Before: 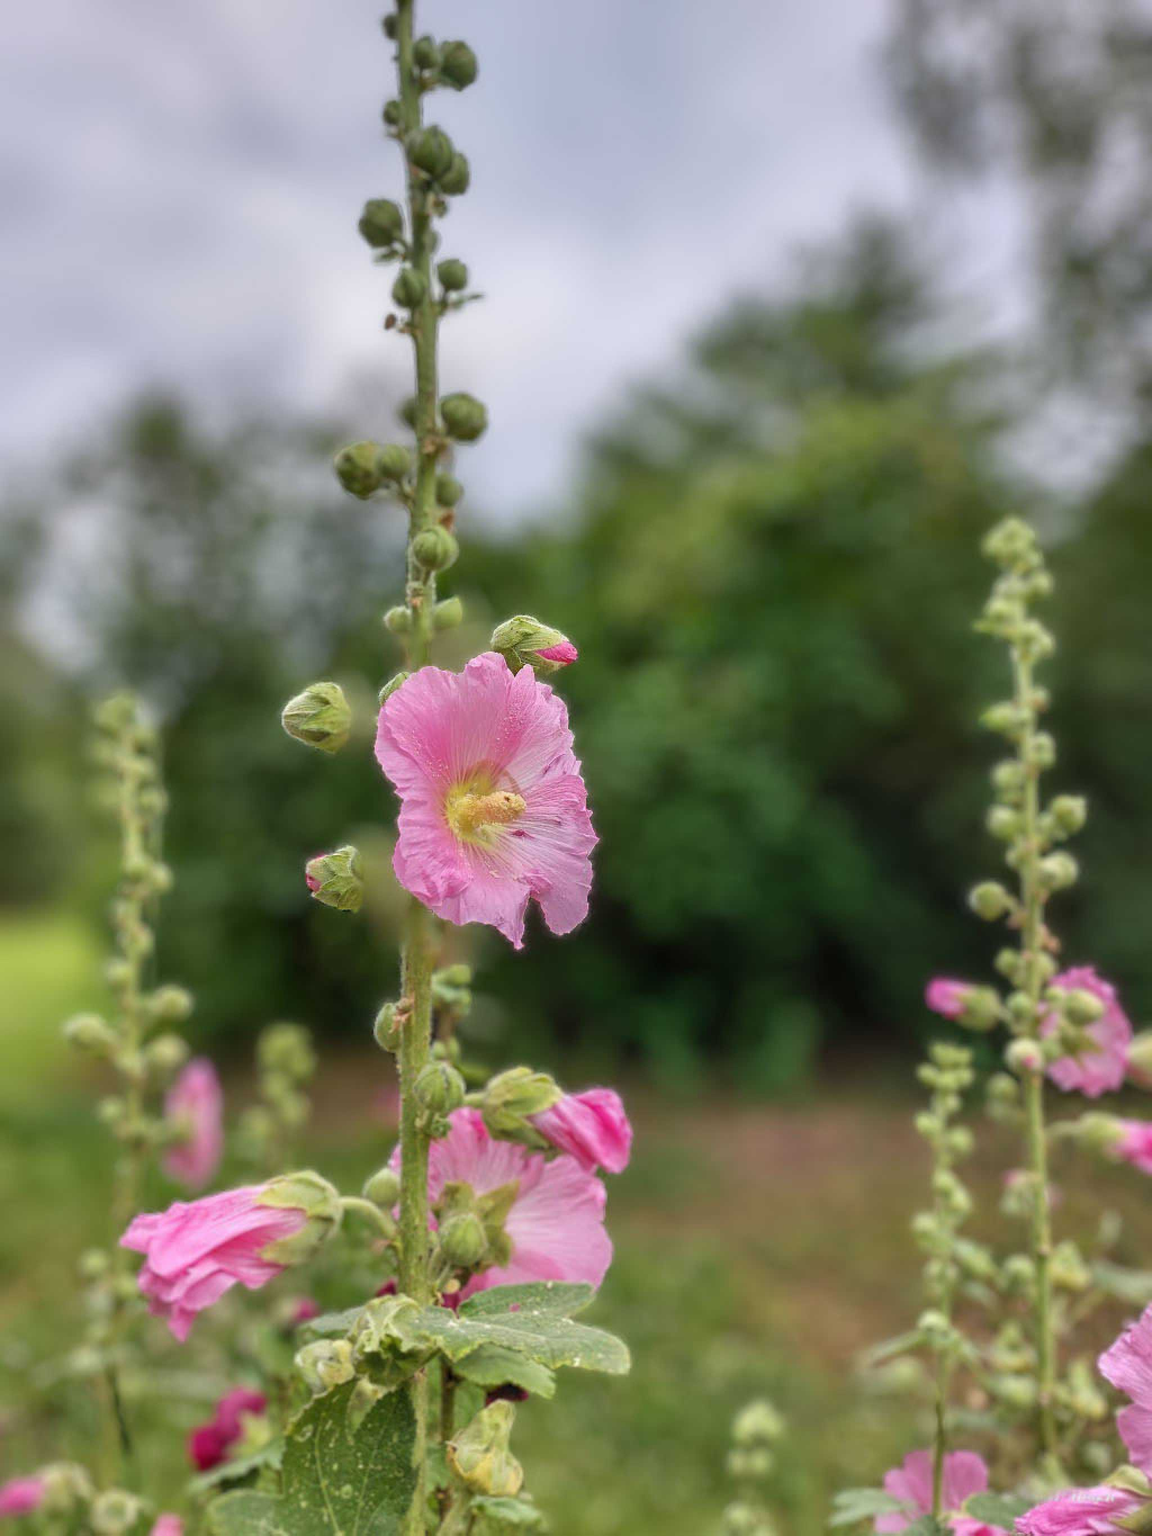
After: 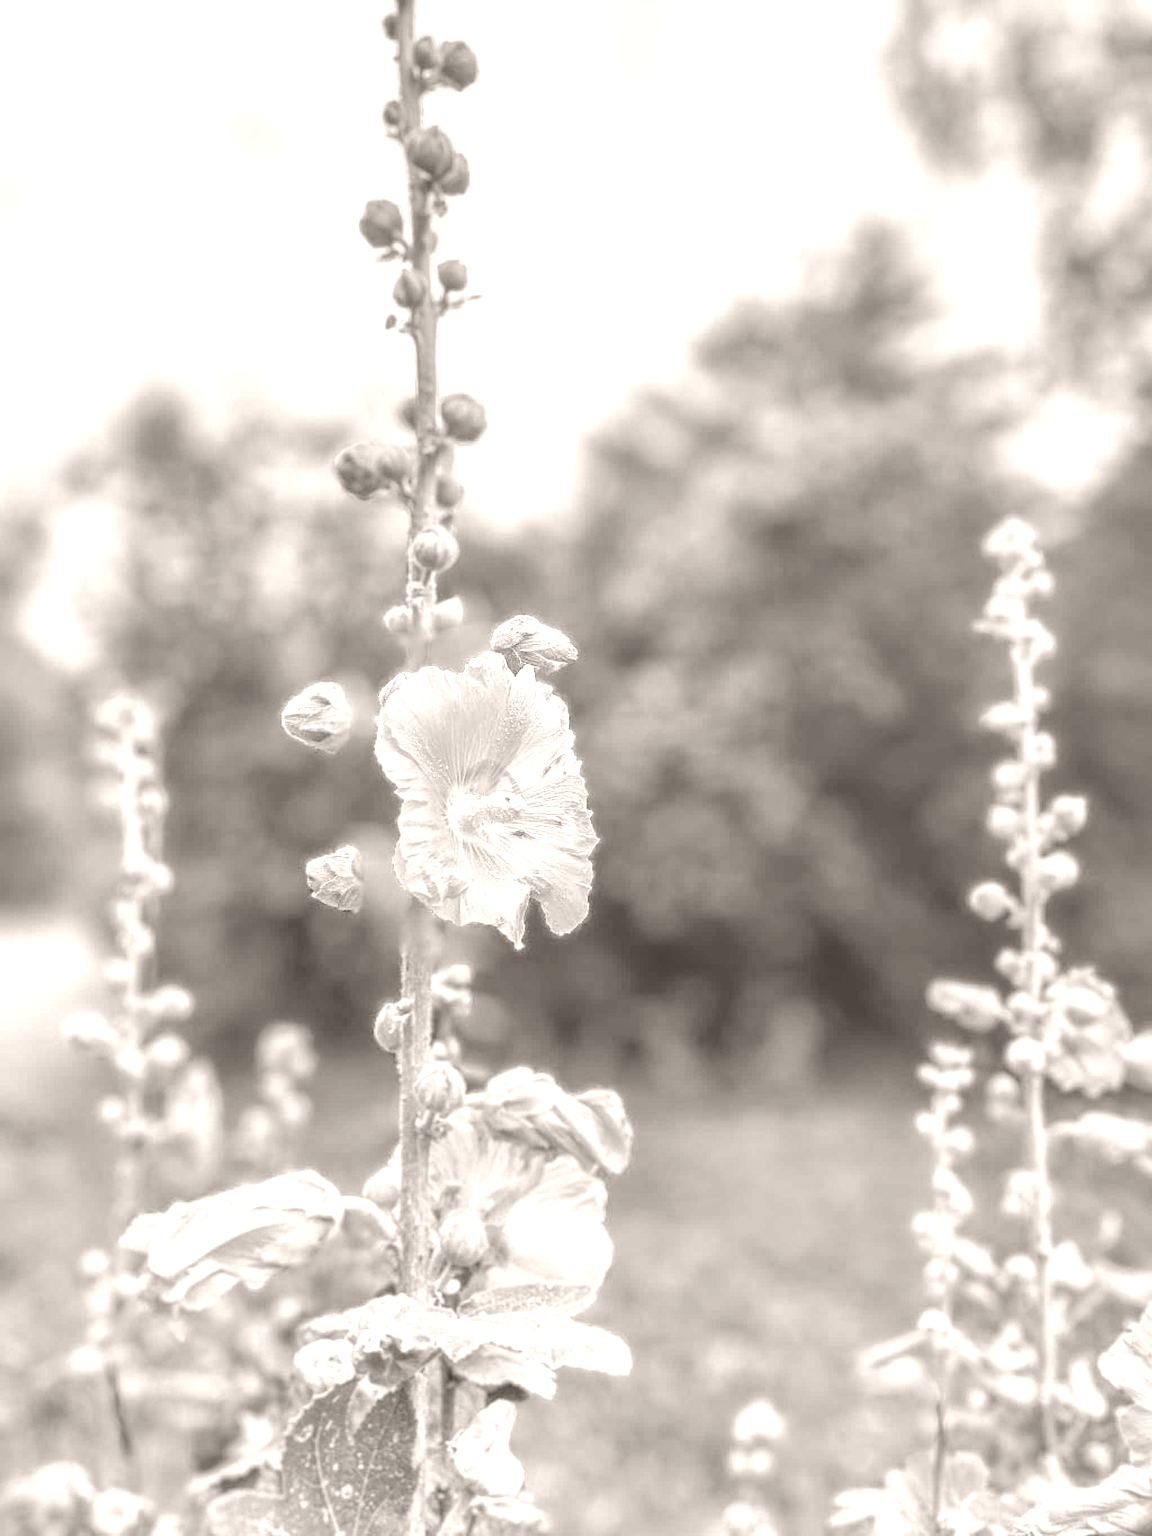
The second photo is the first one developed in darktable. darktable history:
colorize: hue 34.49°, saturation 35.33%, source mix 100%, lightness 55%, version 1
local contrast: highlights 99%, shadows 86%, detail 160%, midtone range 0.2
